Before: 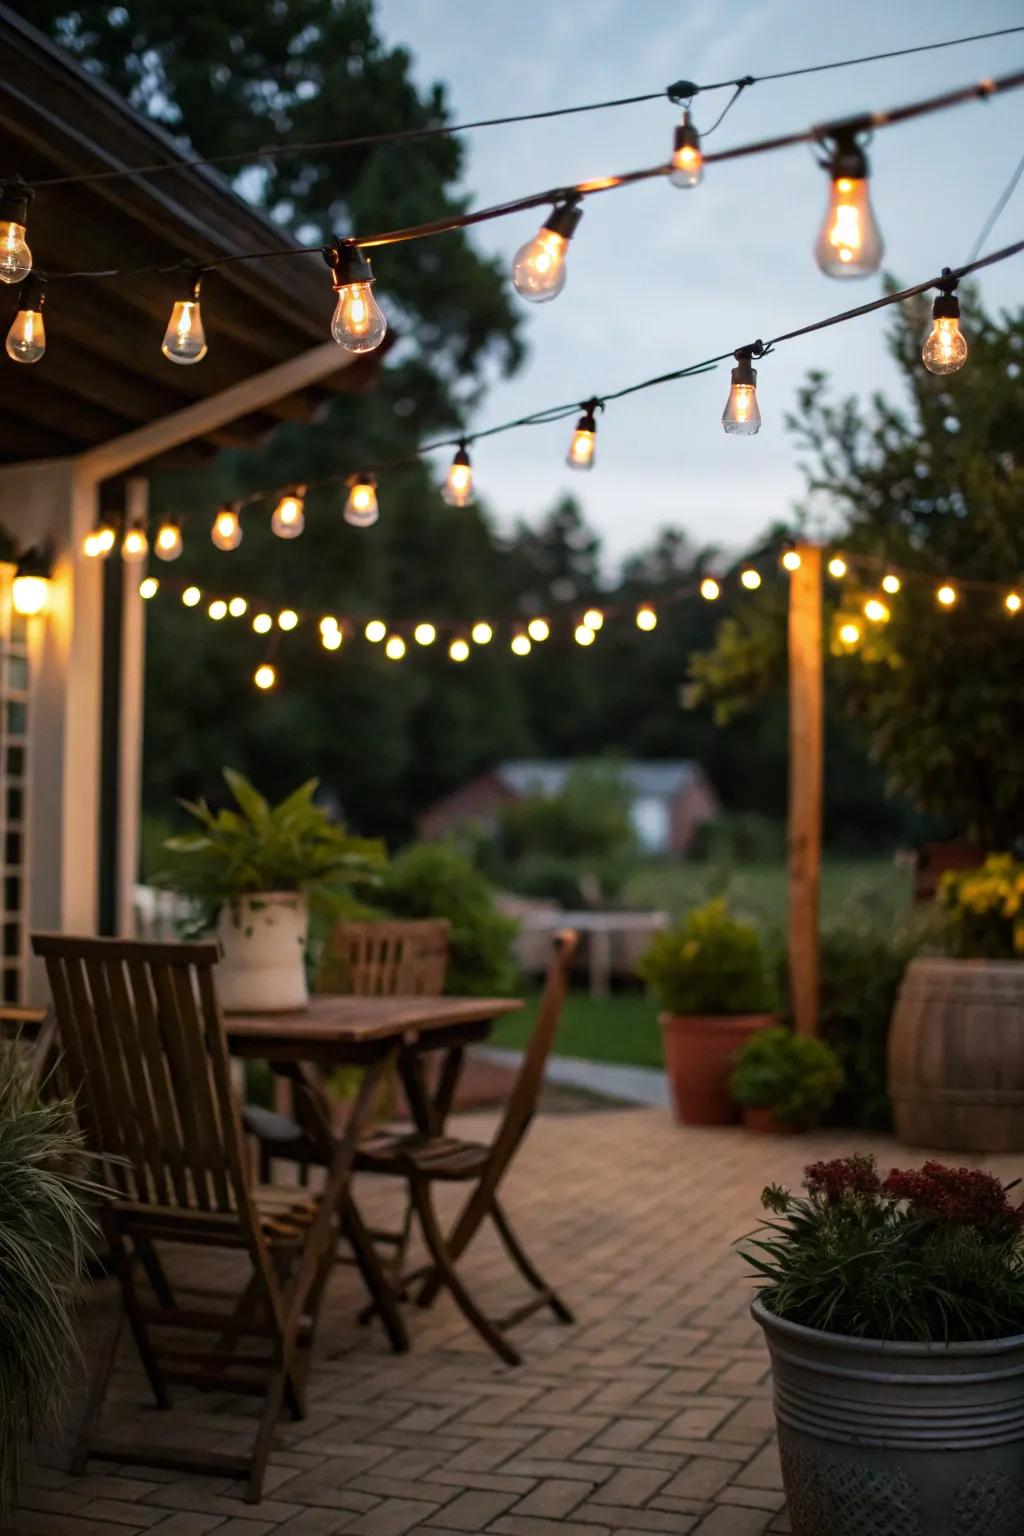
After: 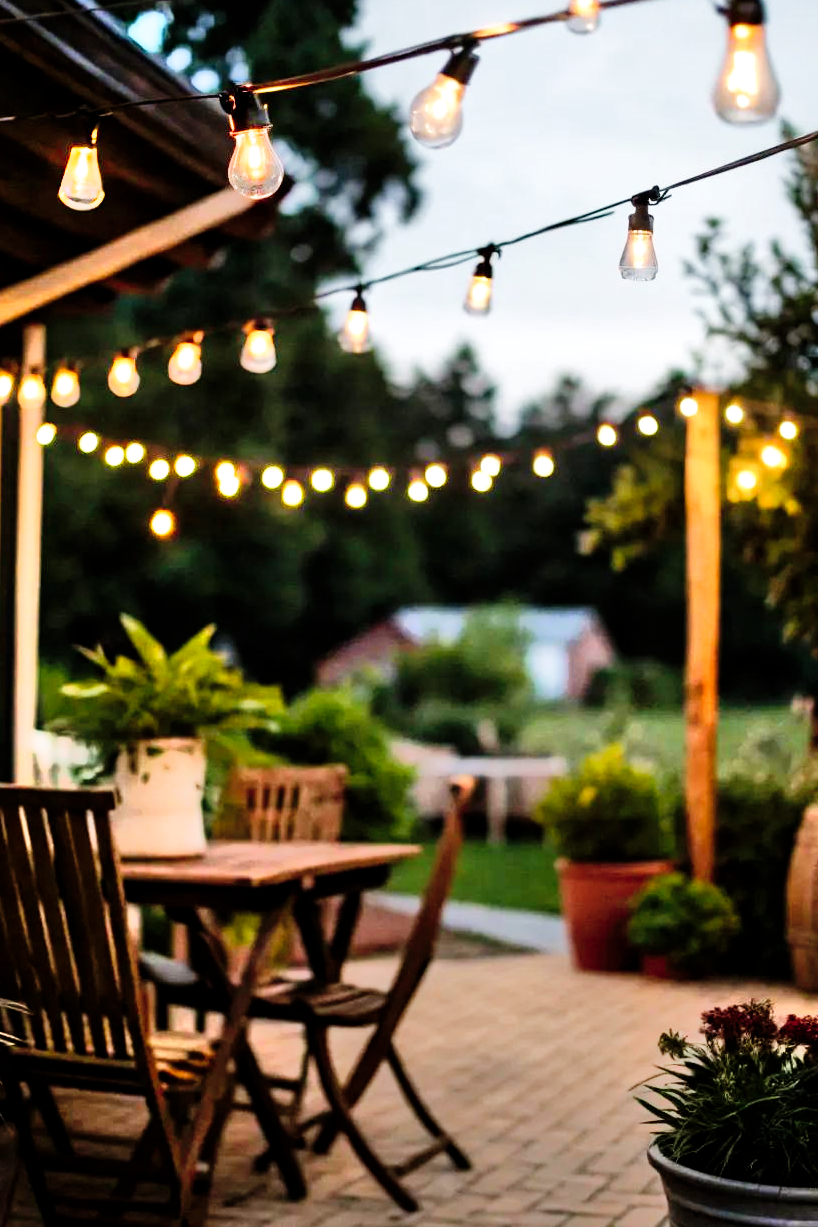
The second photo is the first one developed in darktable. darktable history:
crop and rotate: left 10.071%, top 10.071%, right 10.02%, bottom 10.02%
filmic rgb: middle gray luminance 29%, black relative exposure -10.3 EV, white relative exposure 5.5 EV, threshold 6 EV, target black luminance 0%, hardness 3.95, latitude 2.04%, contrast 1.132, highlights saturation mix 5%, shadows ↔ highlights balance 15.11%, add noise in highlights 0, preserve chrominance no, color science v3 (2019), use custom middle-gray values true, iterations of high-quality reconstruction 0, contrast in highlights soft, enable highlight reconstruction true
exposure: black level correction 0, exposure 1 EV, compensate exposure bias true, compensate highlight preservation false
shadows and highlights: radius 110.86, shadows 51.09, white point adjustment 9.16, highlights -4.17, highlights color adjustment 32.2%, soften with gaussian
